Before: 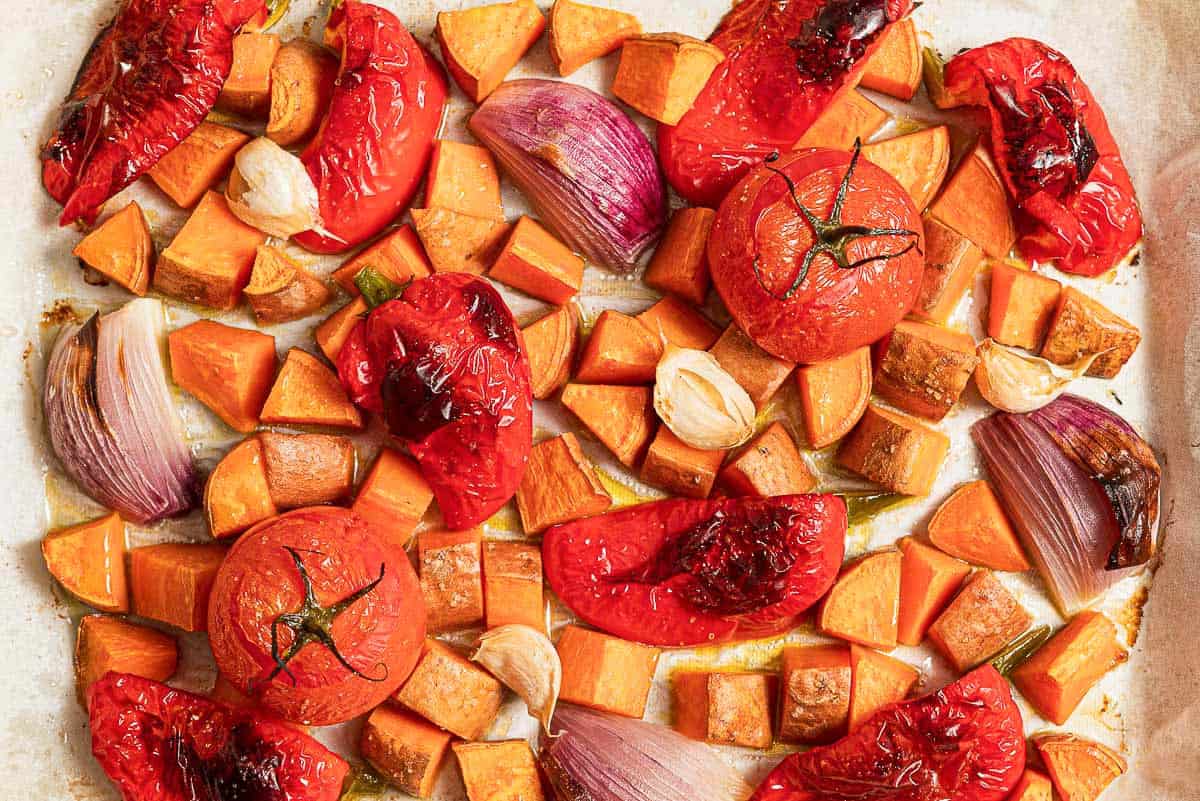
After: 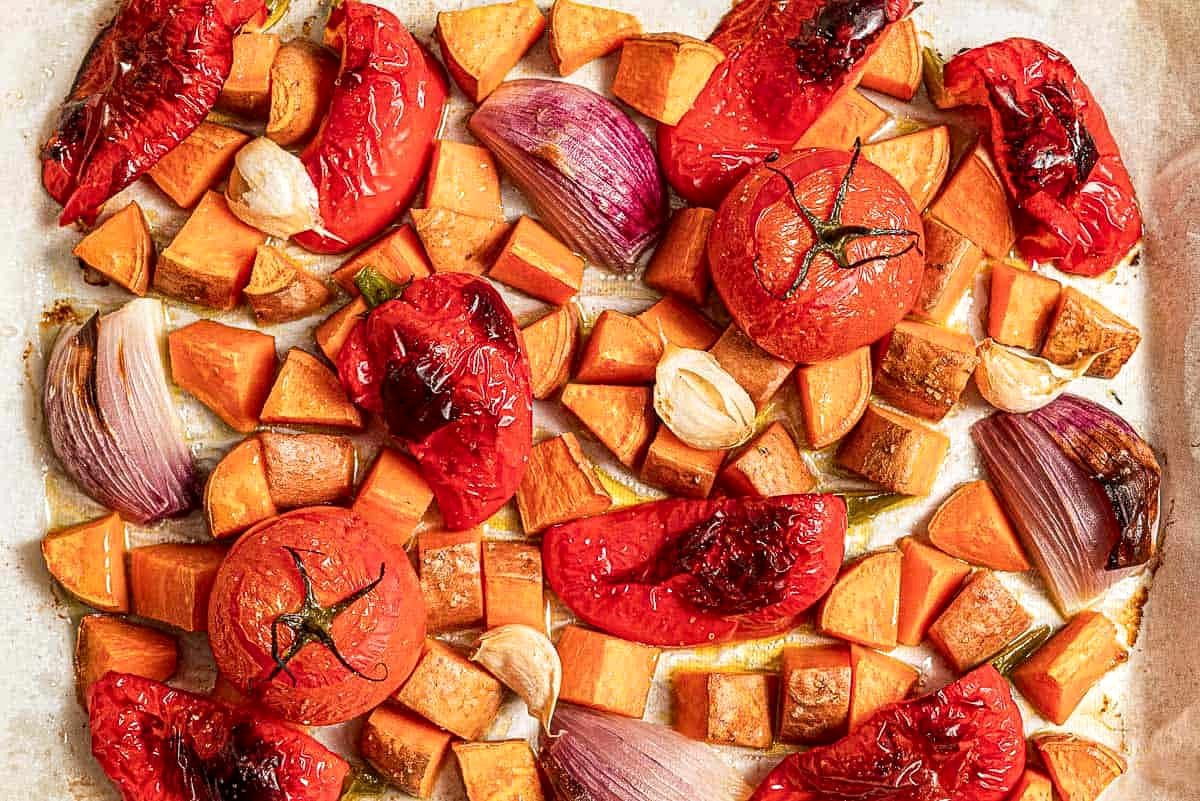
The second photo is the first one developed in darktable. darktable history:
local contrast: detail 130%
sharpen: amount 0.2
